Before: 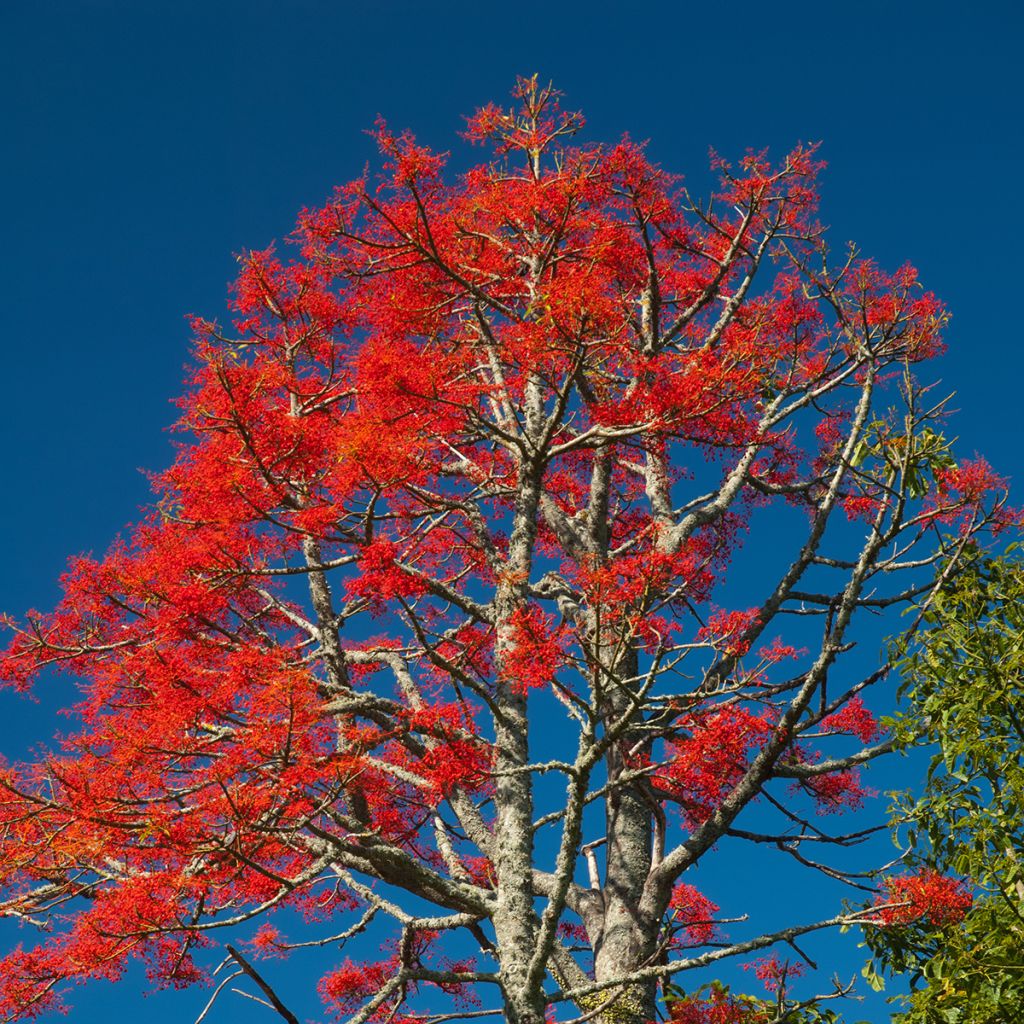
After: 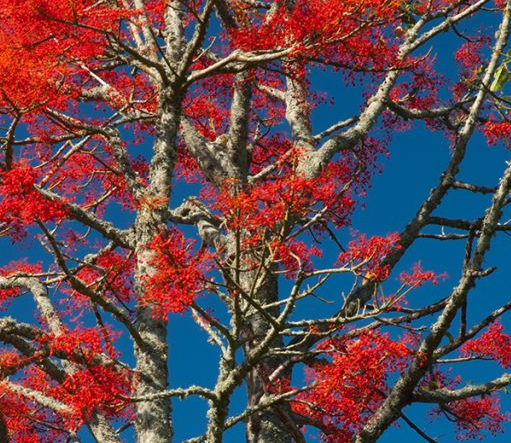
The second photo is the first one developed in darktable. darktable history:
crop: left 35.175%, top 36.632%, right 14.854%, bottom 20.02%
